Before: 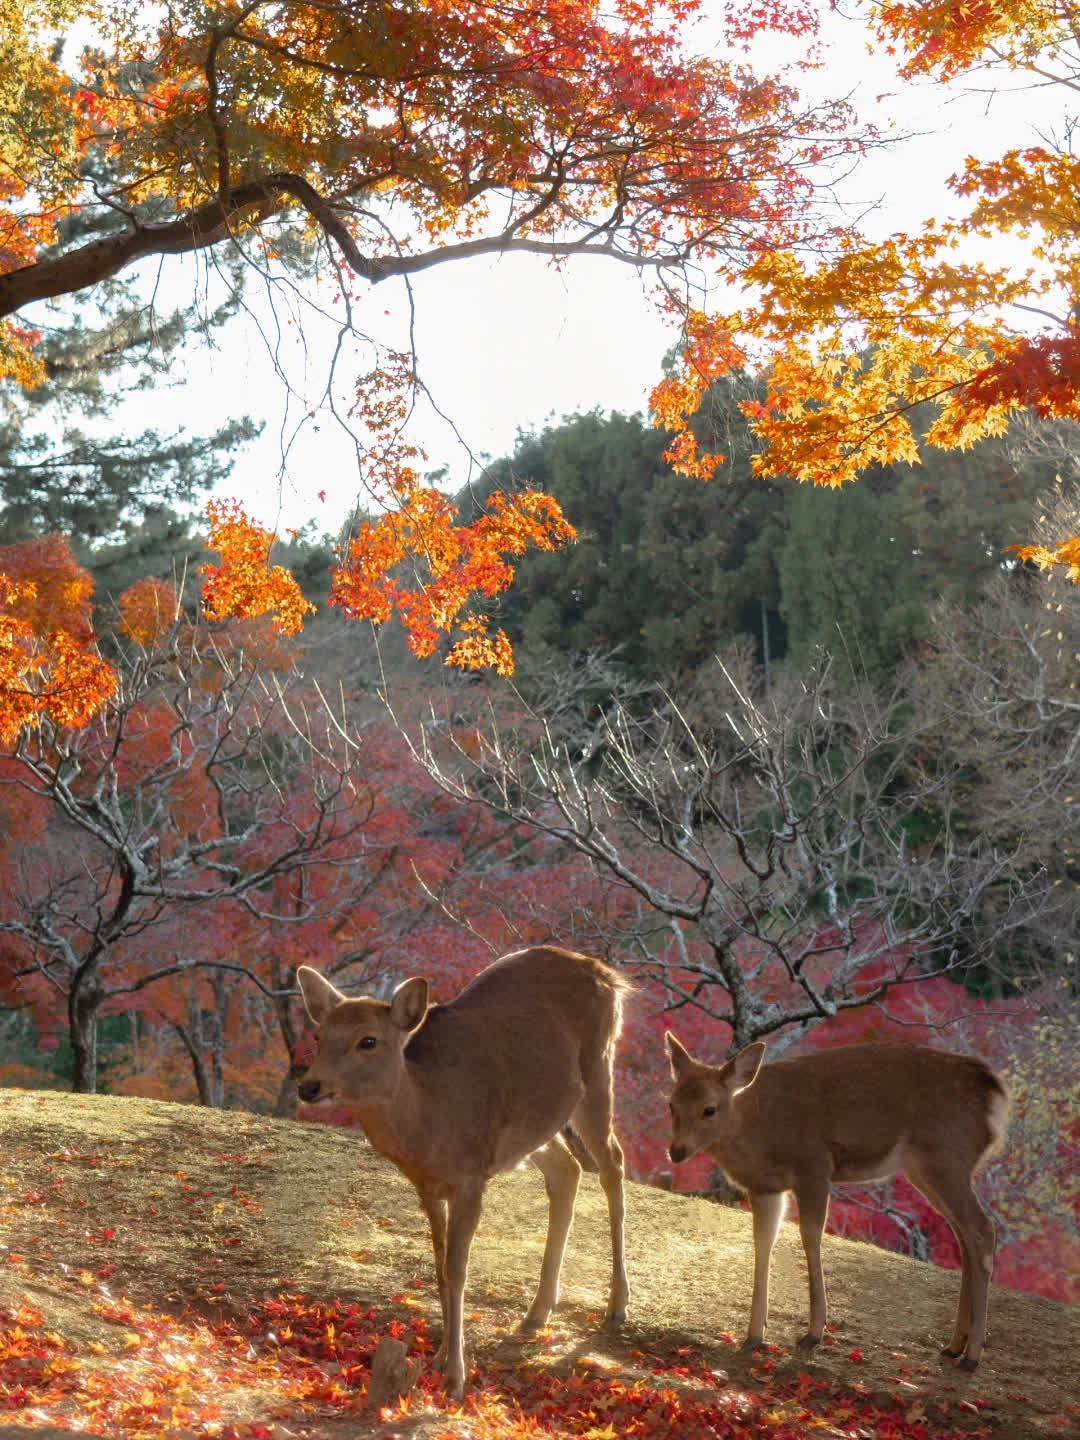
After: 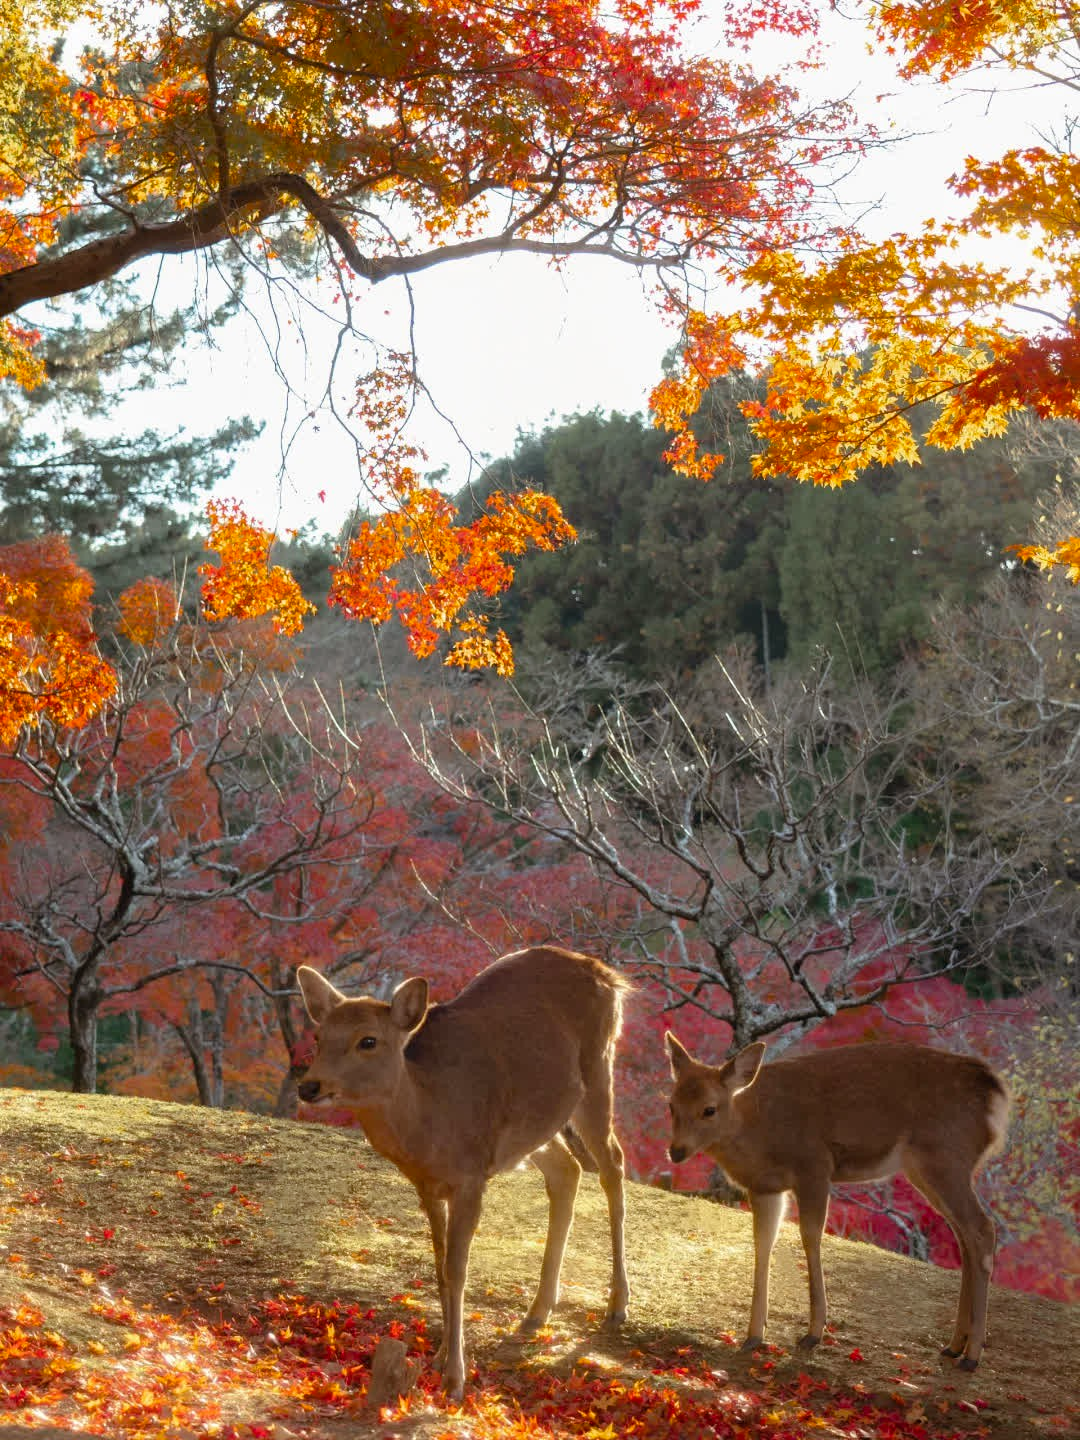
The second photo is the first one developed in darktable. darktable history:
color balance rgb: shadows lift › chroma 2.001%, shadows lift › hue 48.1°, perceptual saturation grading › global saturation 15.156%
